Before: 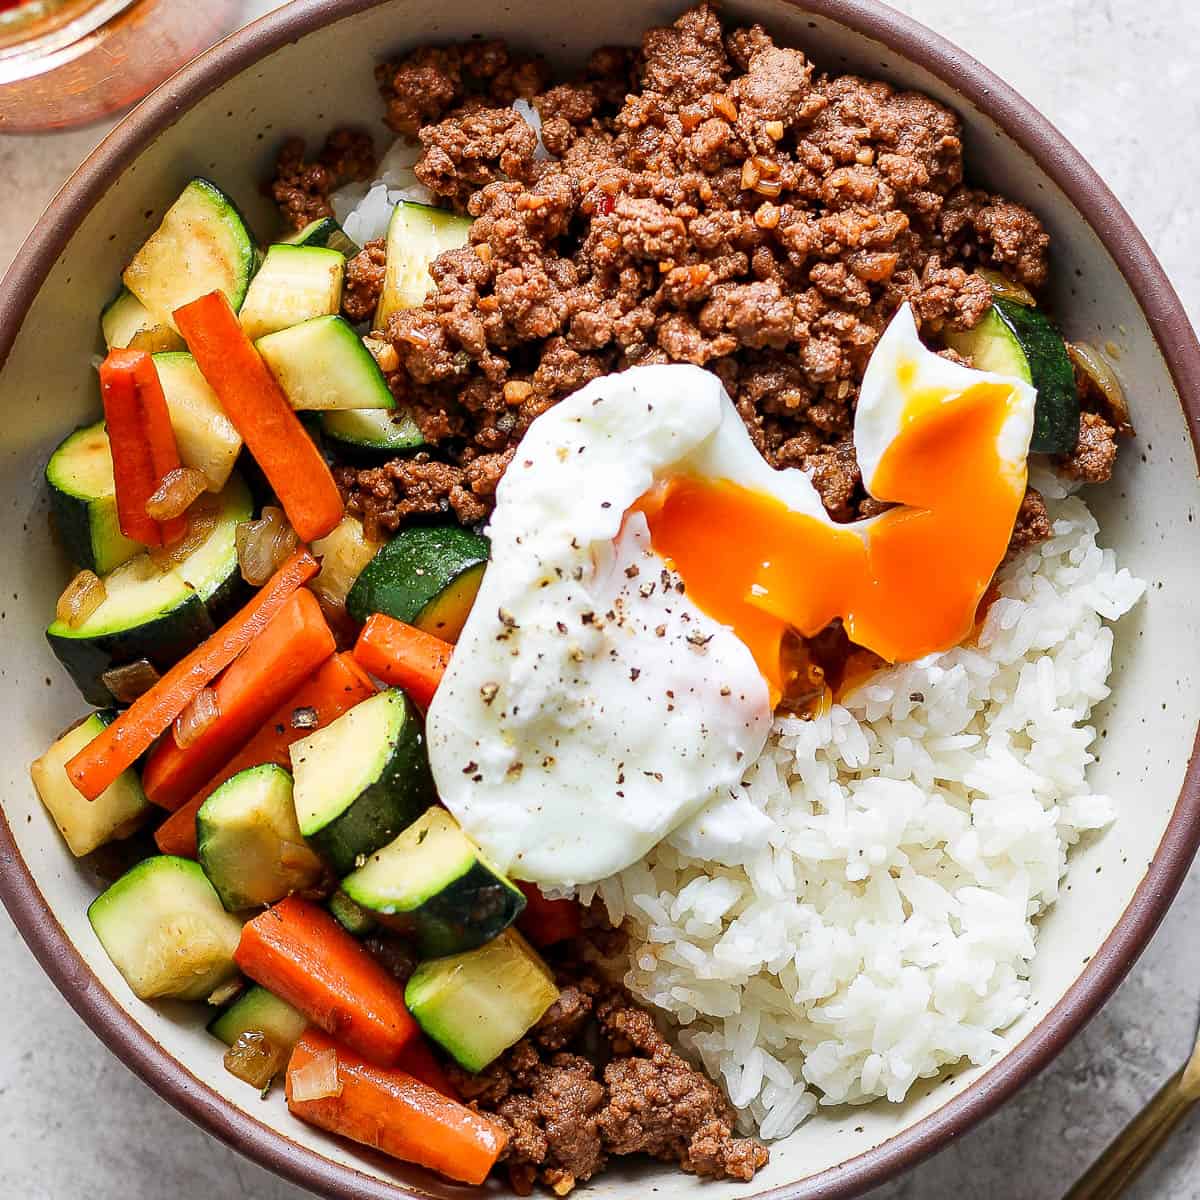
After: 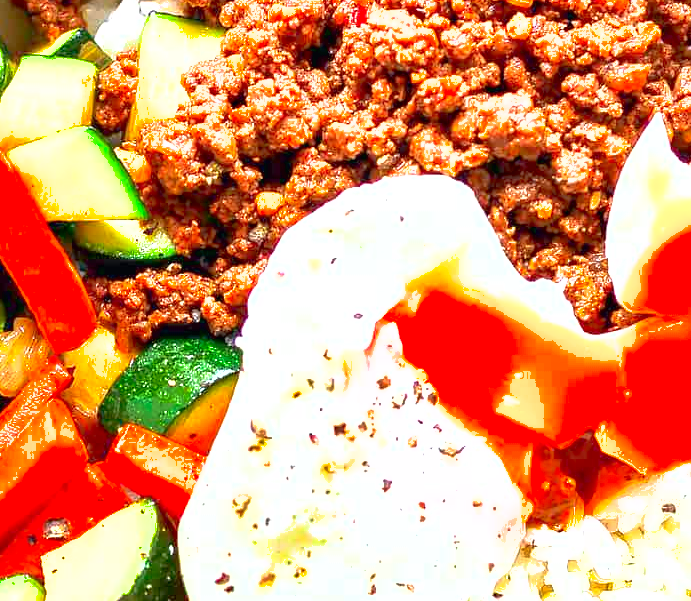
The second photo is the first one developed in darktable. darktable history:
shadows and highlights: on, module defaults
crop: left 20.75%, top 15.754%, right 21.602%, bottom 34.146%
tone curve: curves: ch0 [(0, 0) (0.051, 0.03) (0.096, 0.071) (0.243, 0.246) (0.461, 0.515) (0.605, 0.692) (0.761, 0.85) (0.881, 0.933) (1, 0.984)]; ch1 [(0, 0) (0.1, 0.038) (0.318, 0.243) (0.431, 0.384) (0.488, 0.475) (0.499, 0.499) (0.534, 0.546) (0.567, 0.592) (0.601, 0.632) (0.734, 0.809) (1, 1)]; ch2 [(0, 0) (0.297, 0.257) (0.414, 0.379) (0.453, 0.45) (0.479, 0.483) (0.504, 0.499) (0.52, 0.519) (0.541, 0.554) (0.614, 0.652) (0.817, 0.874) (1, 1)], color space Lab, independent channels, preserve colors none
exposure: black level correction 0, exposure 1.385 EV, compensate exposure bias true, compensate highlight preservation false
